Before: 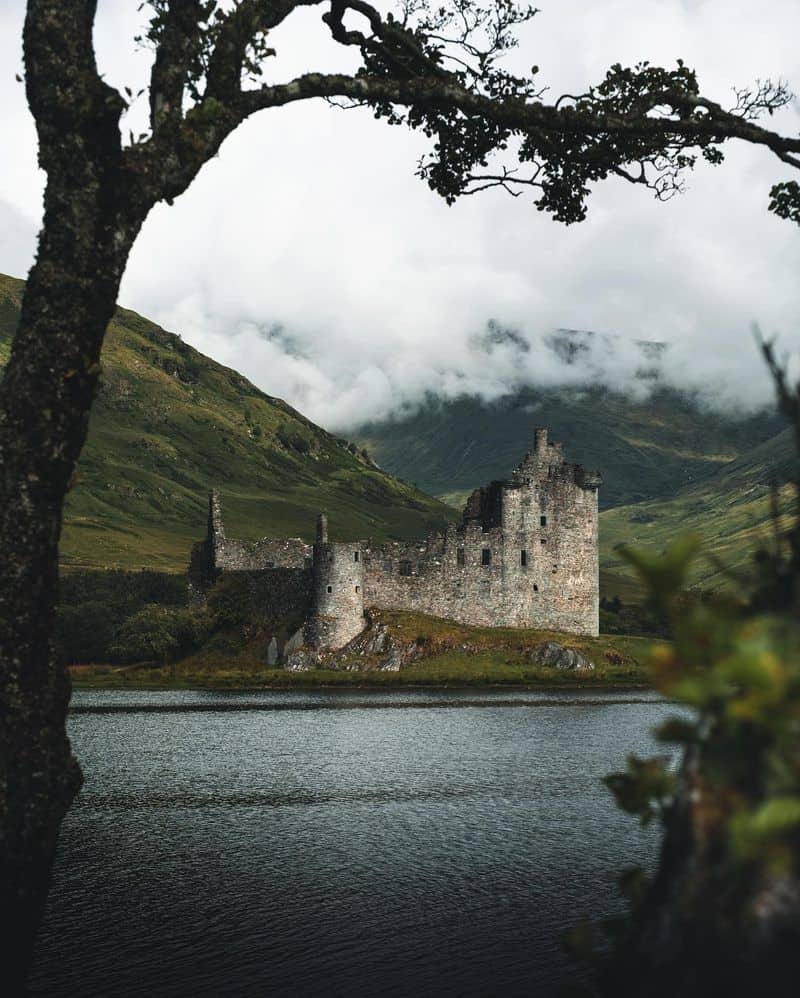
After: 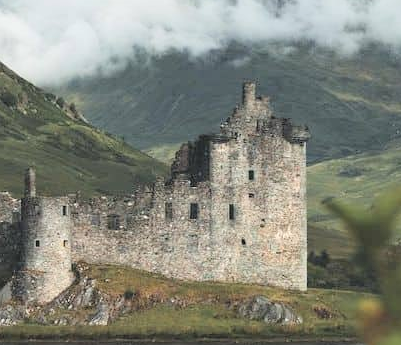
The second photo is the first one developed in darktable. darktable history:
color zones: curves: ch0 [(0.25, 0.5) (0.428, 0.473) (0.75, 0.5)]; ch1 [(0.243, 0.479) (0.398, 0.452) (0.75, 0.5)]
global tonemap: drago (0.7, 100)
crop: left 36.607%, top 34.735%, right 13.146%, bottom 30.611%
